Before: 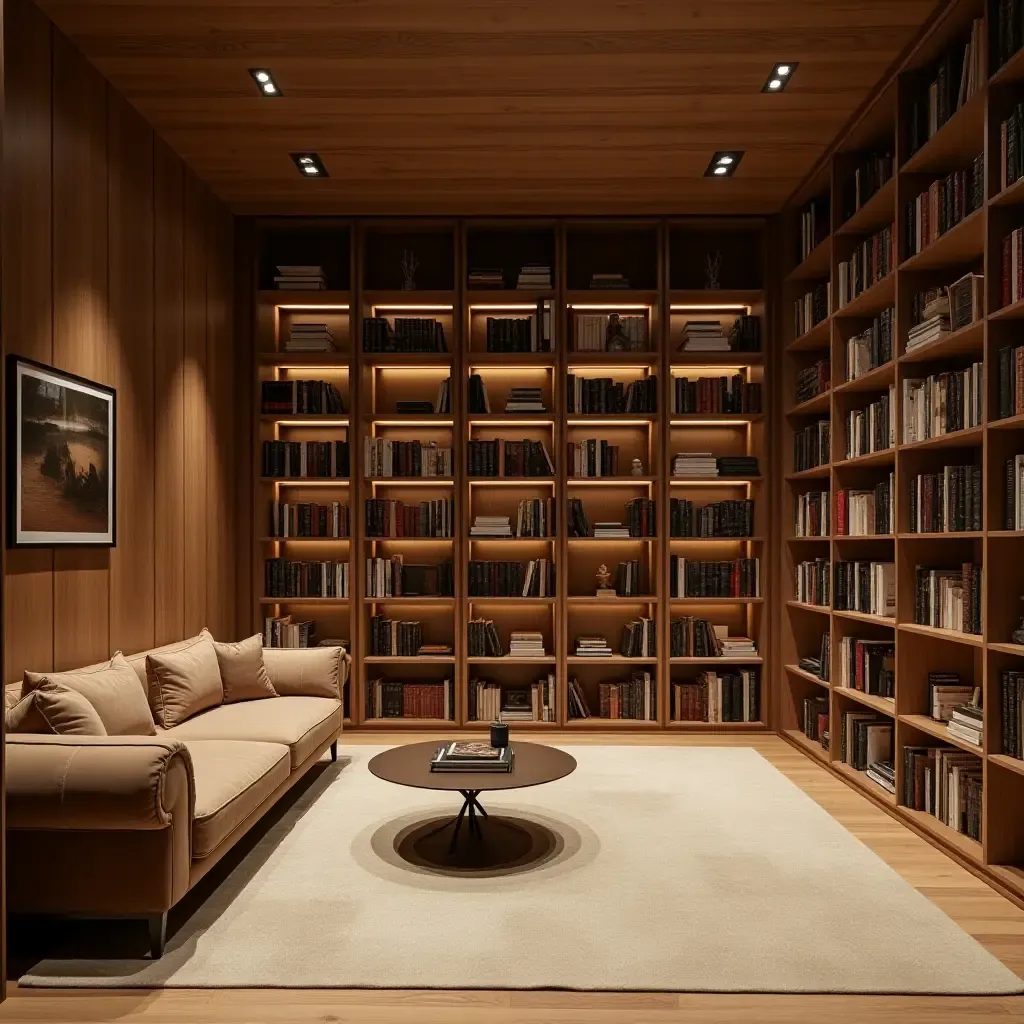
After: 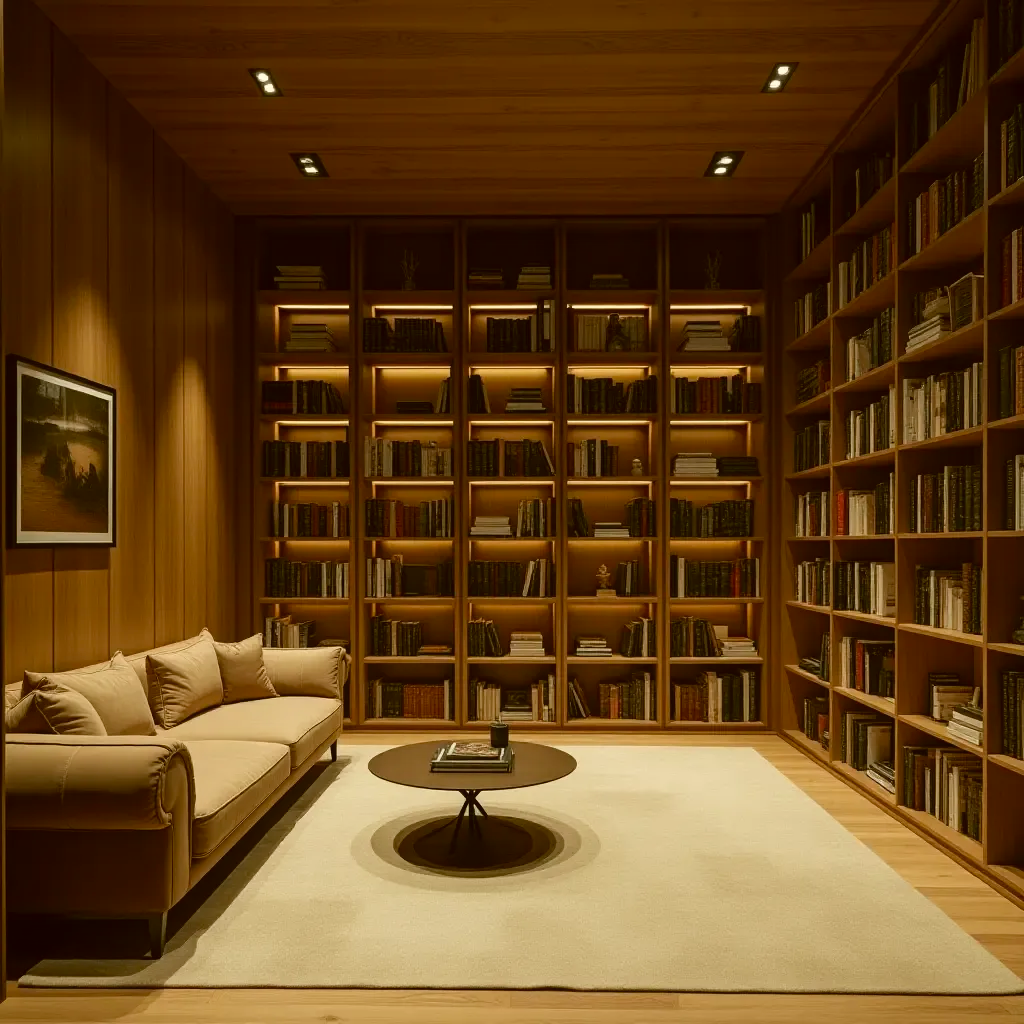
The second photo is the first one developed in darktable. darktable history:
color correction: highlights a* -1.61, highlights b* 10.42, shadows a* 0.836, shadows b* 19.85
contrast equalizer: octaves 7, y [[0.6 ×6], [0.55 ×6], [0 ×6], [0 ×6], [0 ×6]], mix -0.219
